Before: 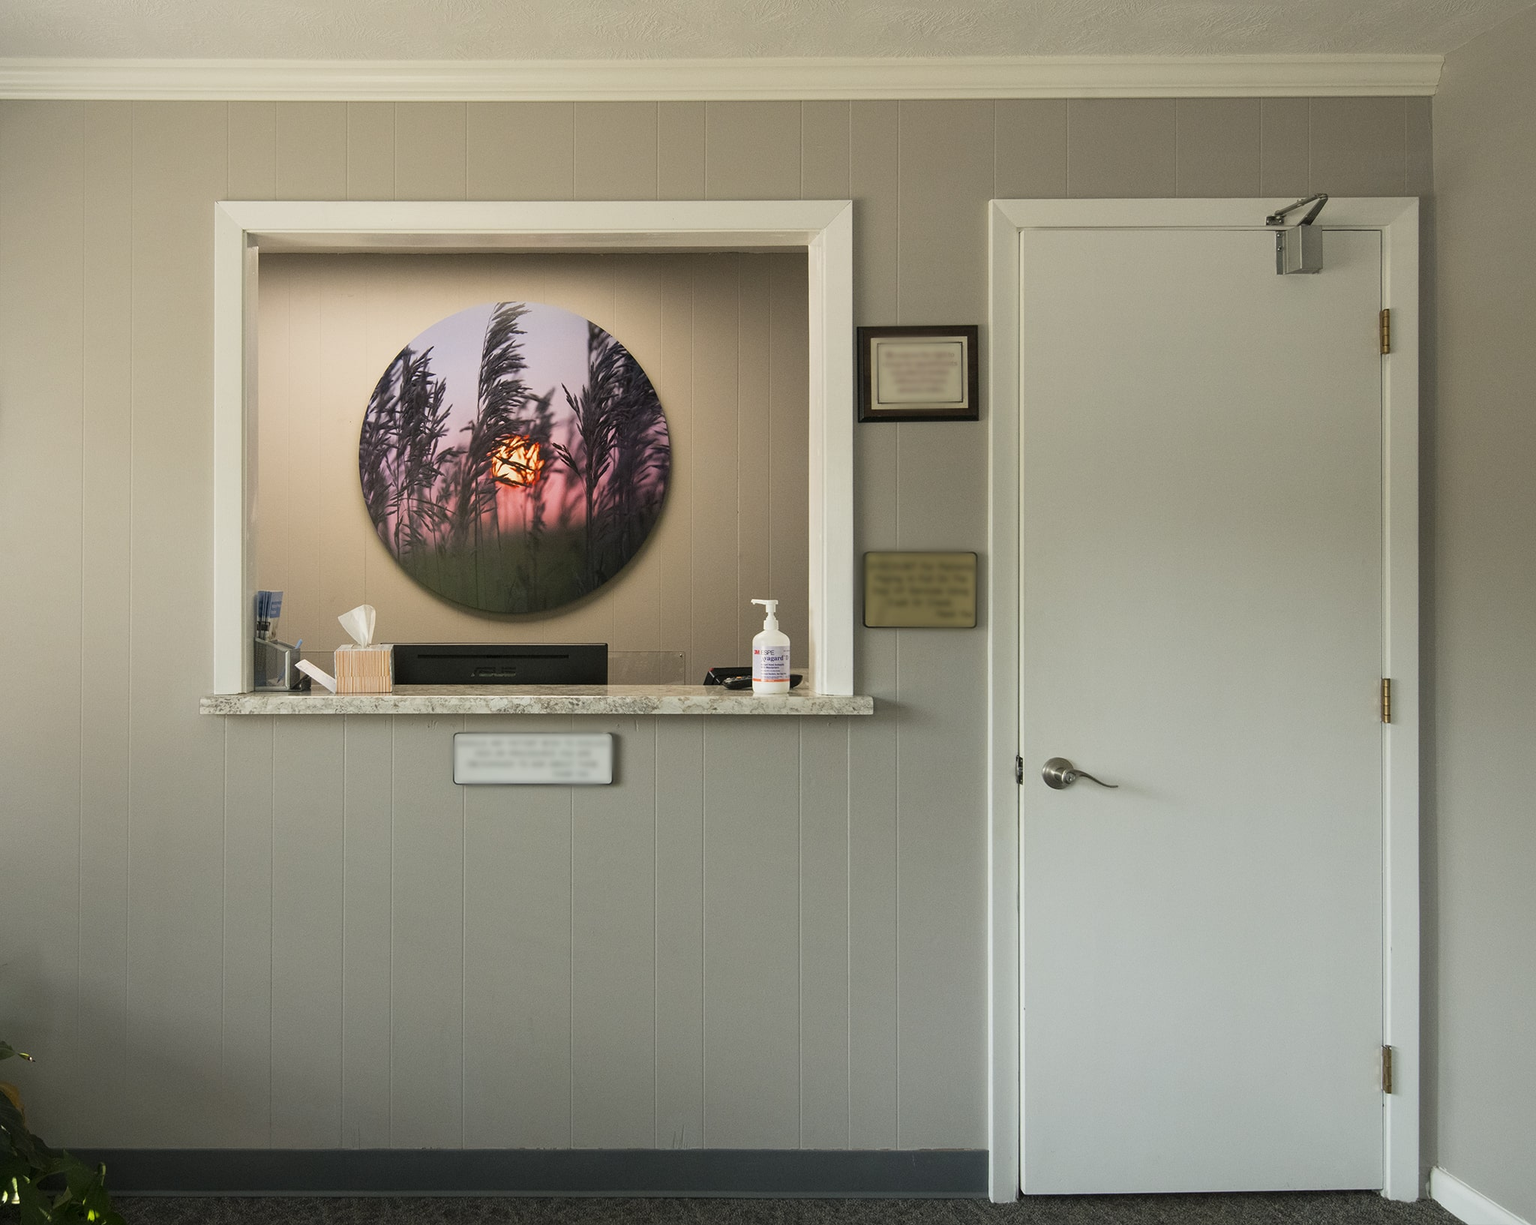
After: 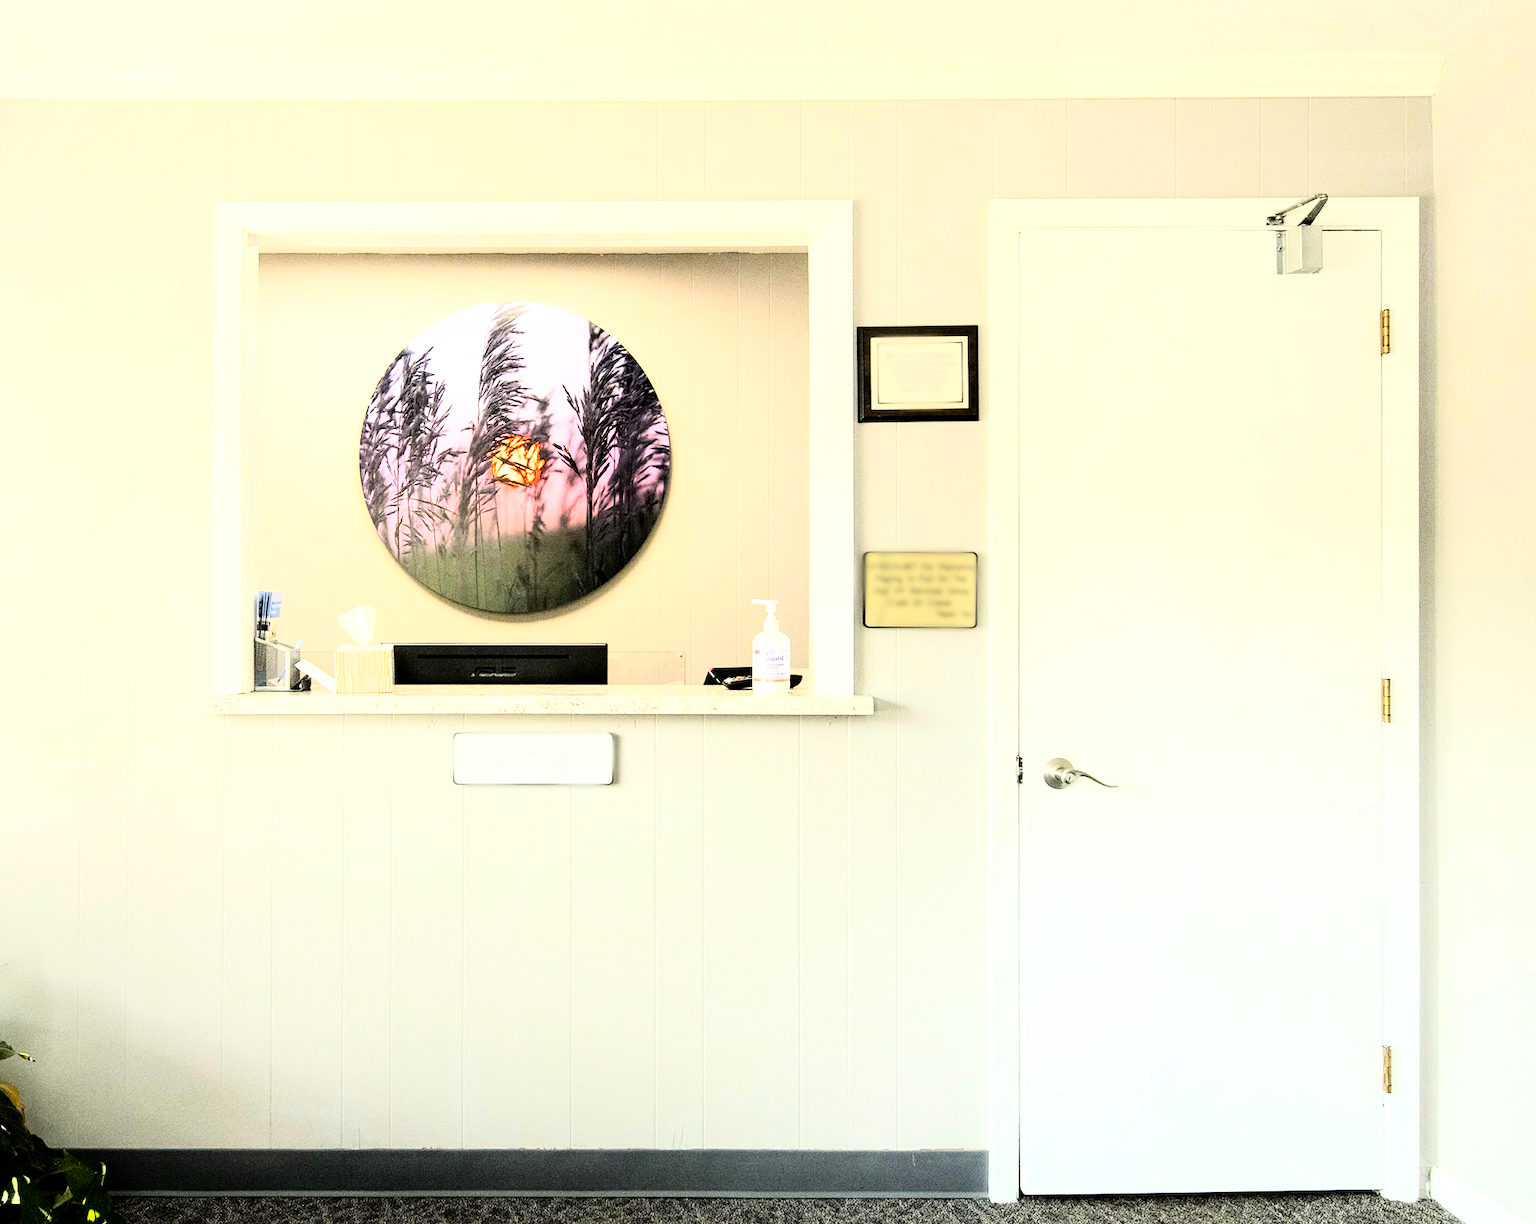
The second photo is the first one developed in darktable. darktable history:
exposure: black level correction 0.009, exposure 1.425 EV, compensate highlight preservation false
rgb curve: curves: ch0 [(0, 0) (0.21, 0.15) (0.24, 0.21) (0.5, 0.75) (0.75, 0.96) (0.89, 0.99) (1, 1)]; ch1 [(0, 0.02) (0.21, 0.13) (0.25, 0.2) (0.5, 0.67) (0.75, 0.9) (0.89, 0.97) (1, 1)]; ch2 [(0, 0.02) (0.21, 0.13) (0.25, 0.2) (0.5, 0.67) (0.75, 0.9) (0.89, 0.97) (1, 1)], compensate middle gray true
levels: mode automatic, gray 50.8%
